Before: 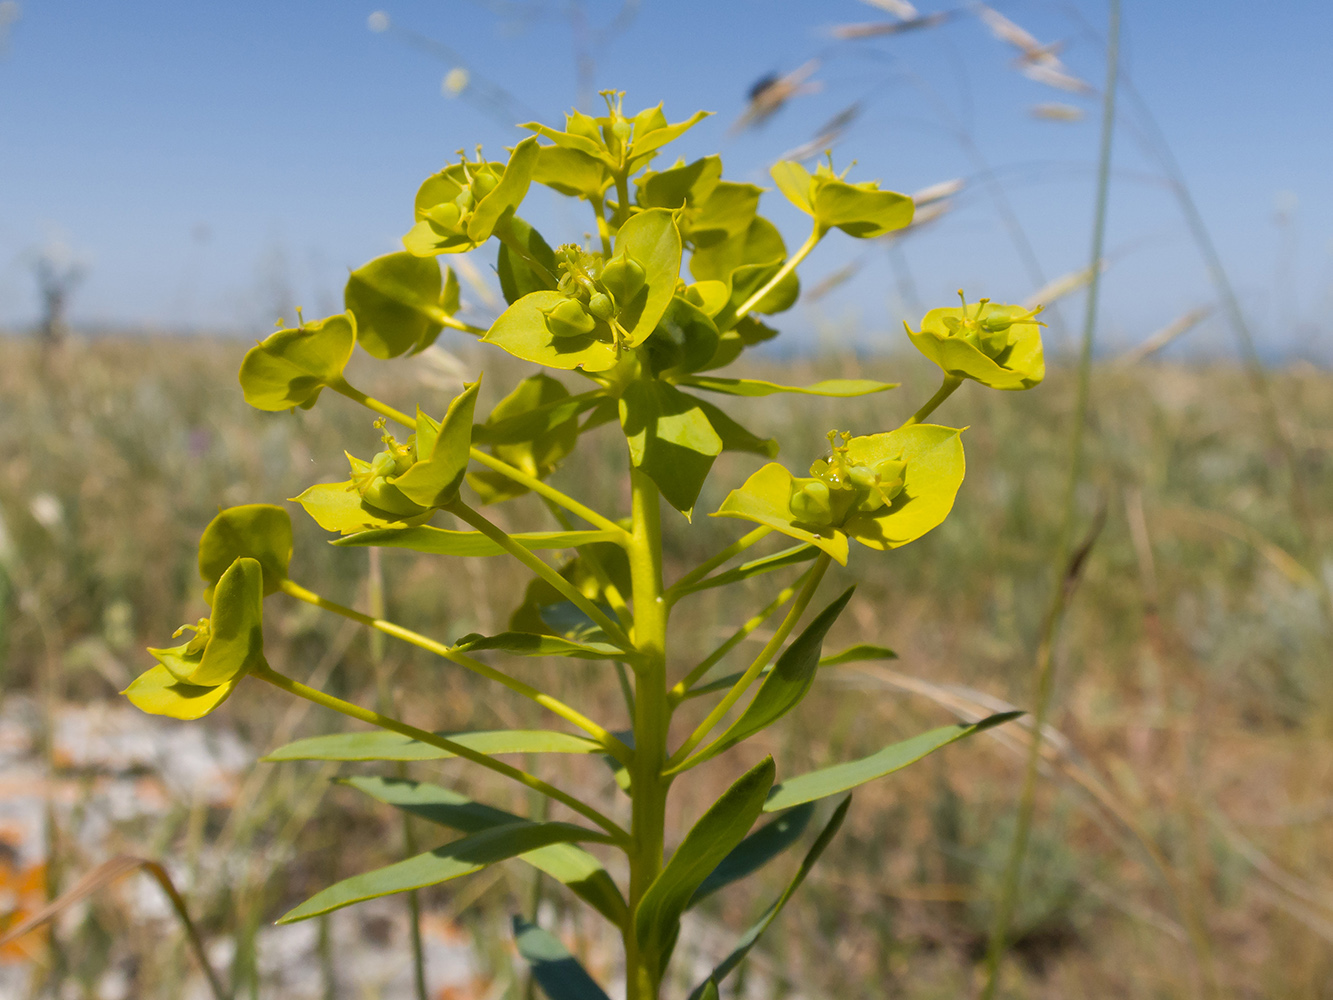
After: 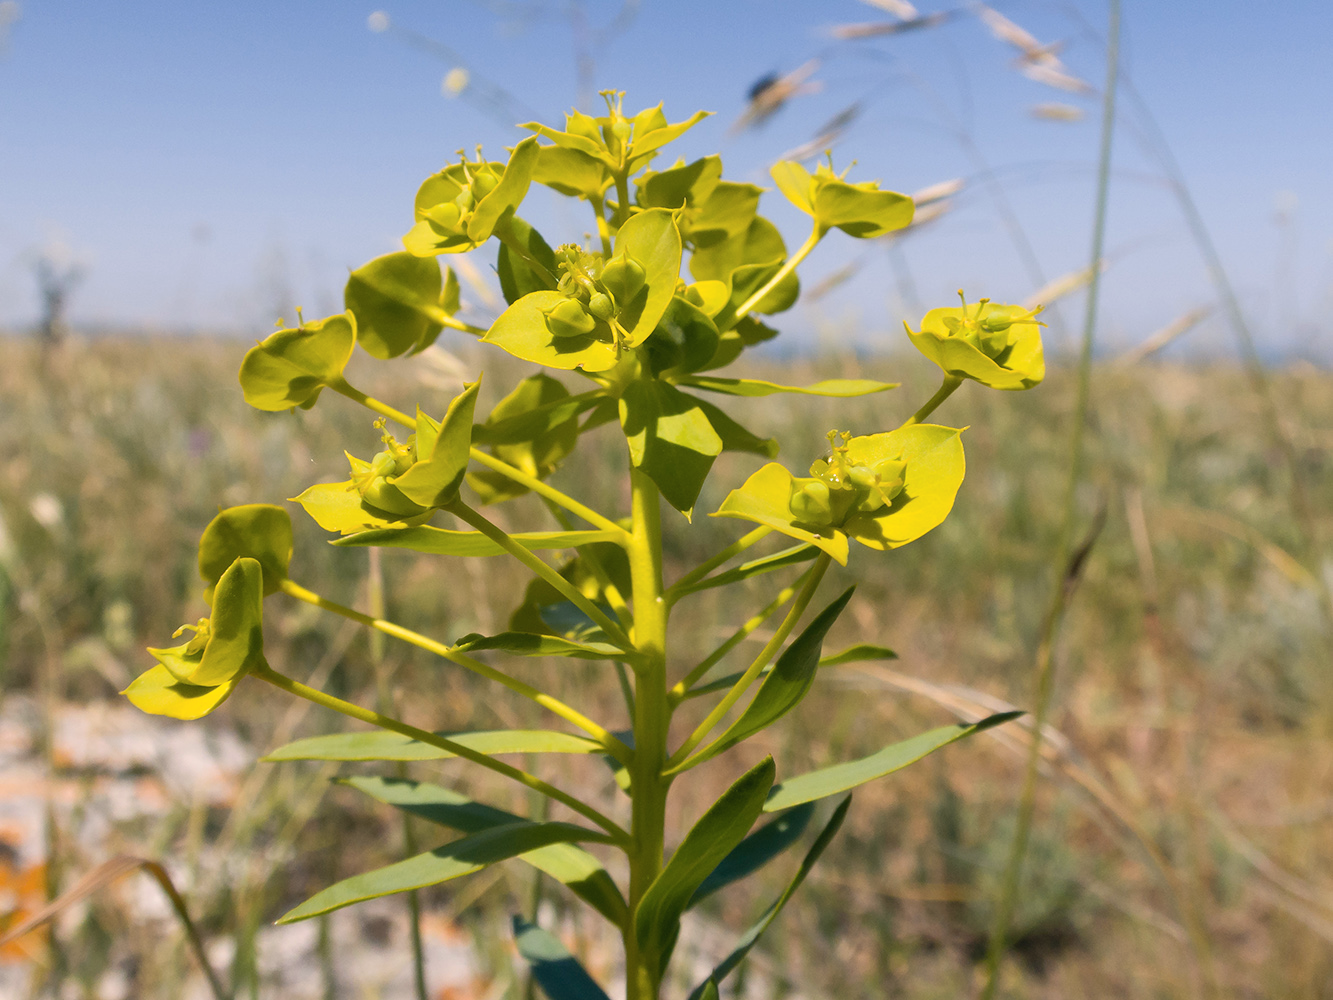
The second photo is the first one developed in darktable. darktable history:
color balance rgb: shadows lift › luminance 0.811%, shadows lift › chroma 0.287%, shadows lift › hue 17.55°, perceptual saturation grading › global saturation 0.255%
contrast brightness saturation: contrast 0.152, brightness 0.042
color correction: highlights a* 5.43, highlights b* 5.32, shadows a* -4.7, shadows b* -5.25
